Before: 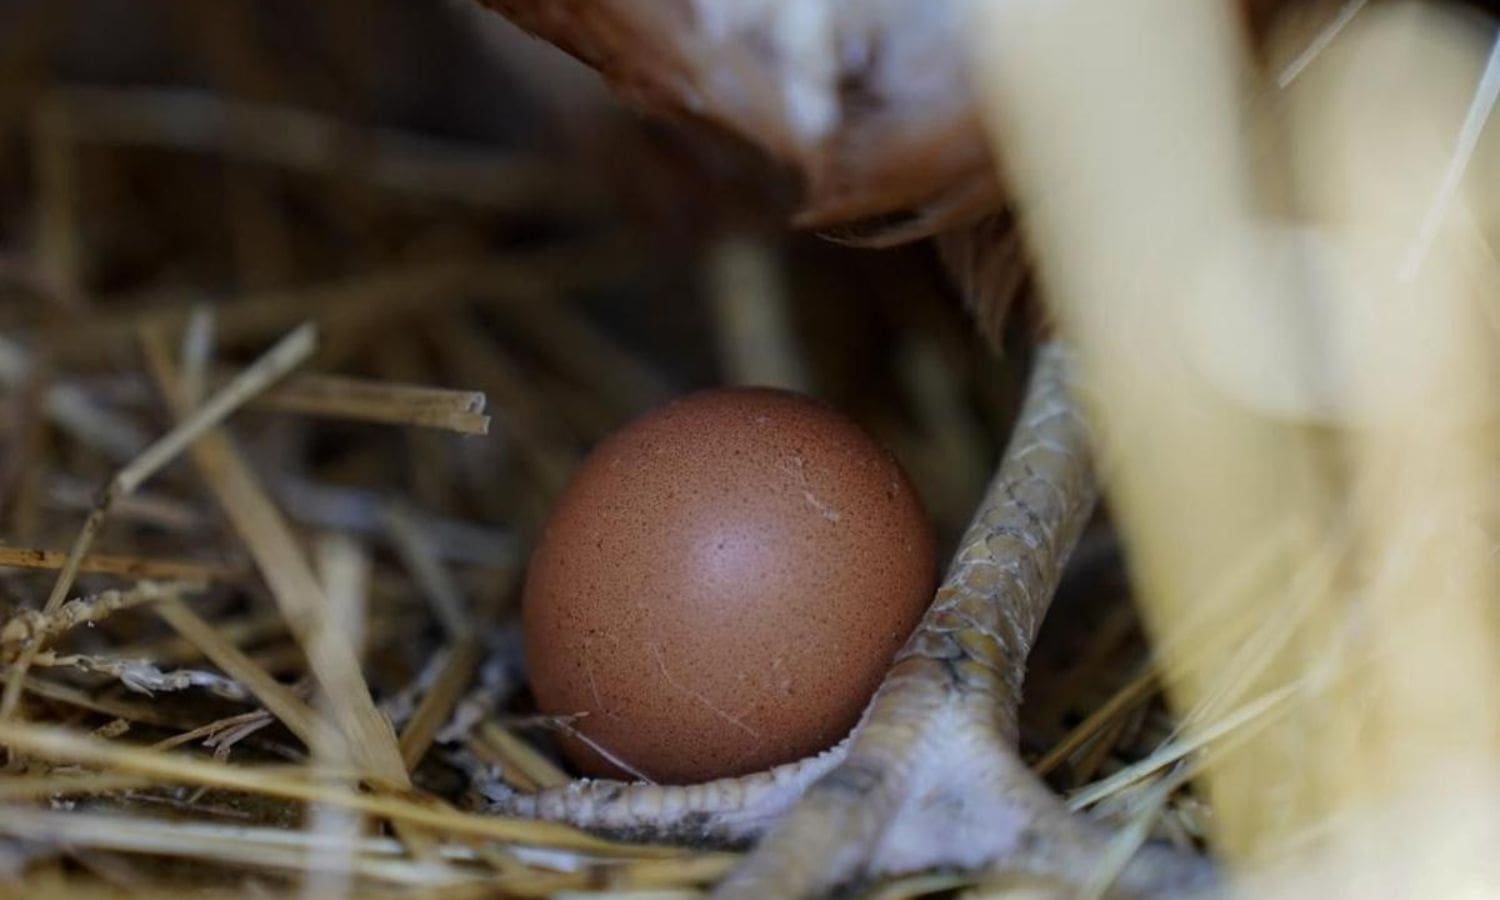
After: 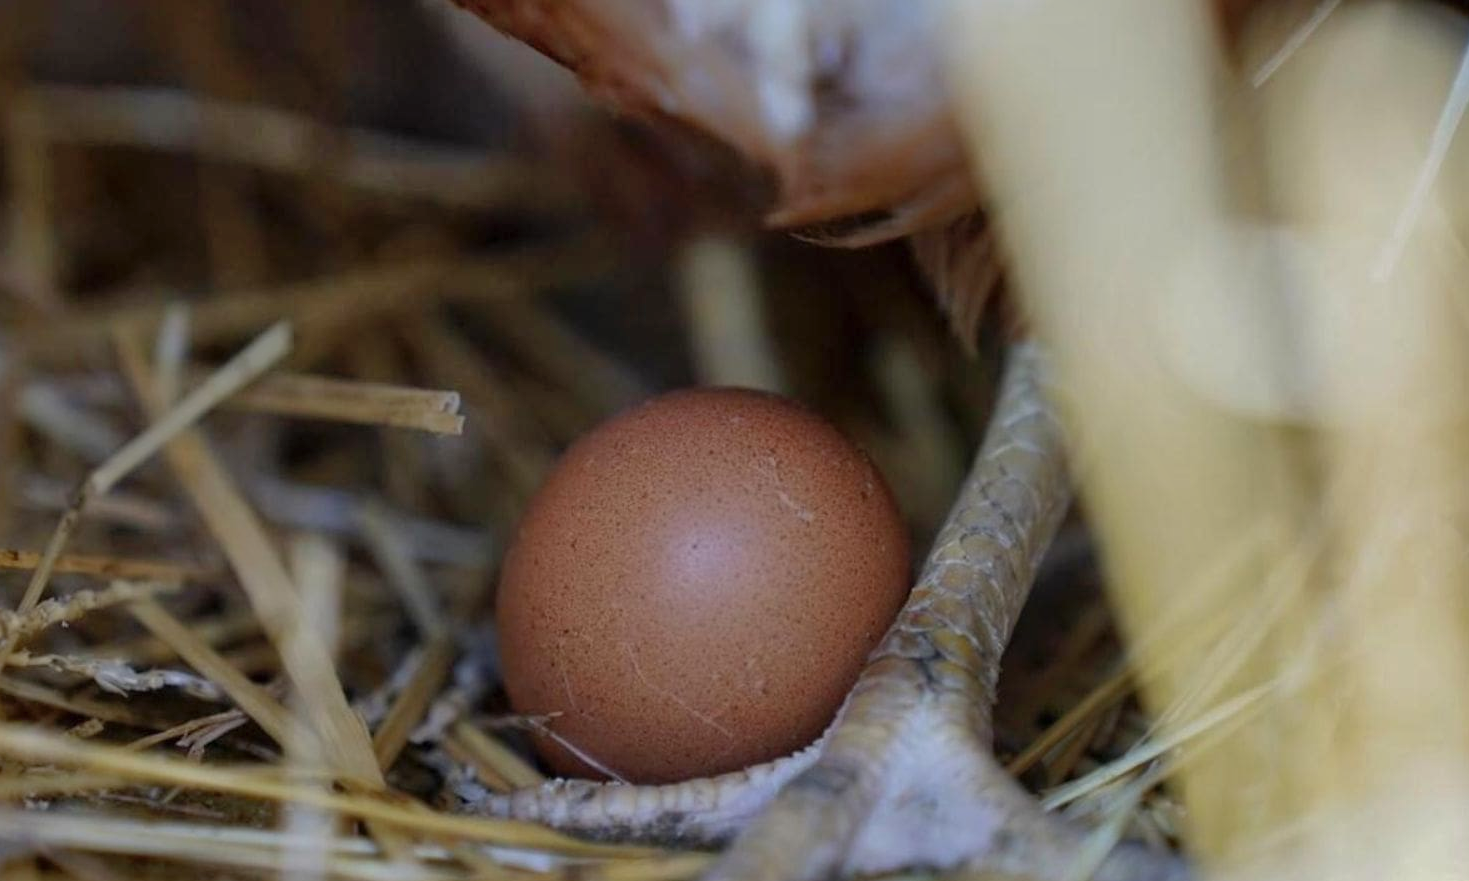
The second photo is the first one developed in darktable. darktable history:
shadows and highlights: on, module defaults
crop: left 1.743%, right 0.268%, bottom 2.011%
